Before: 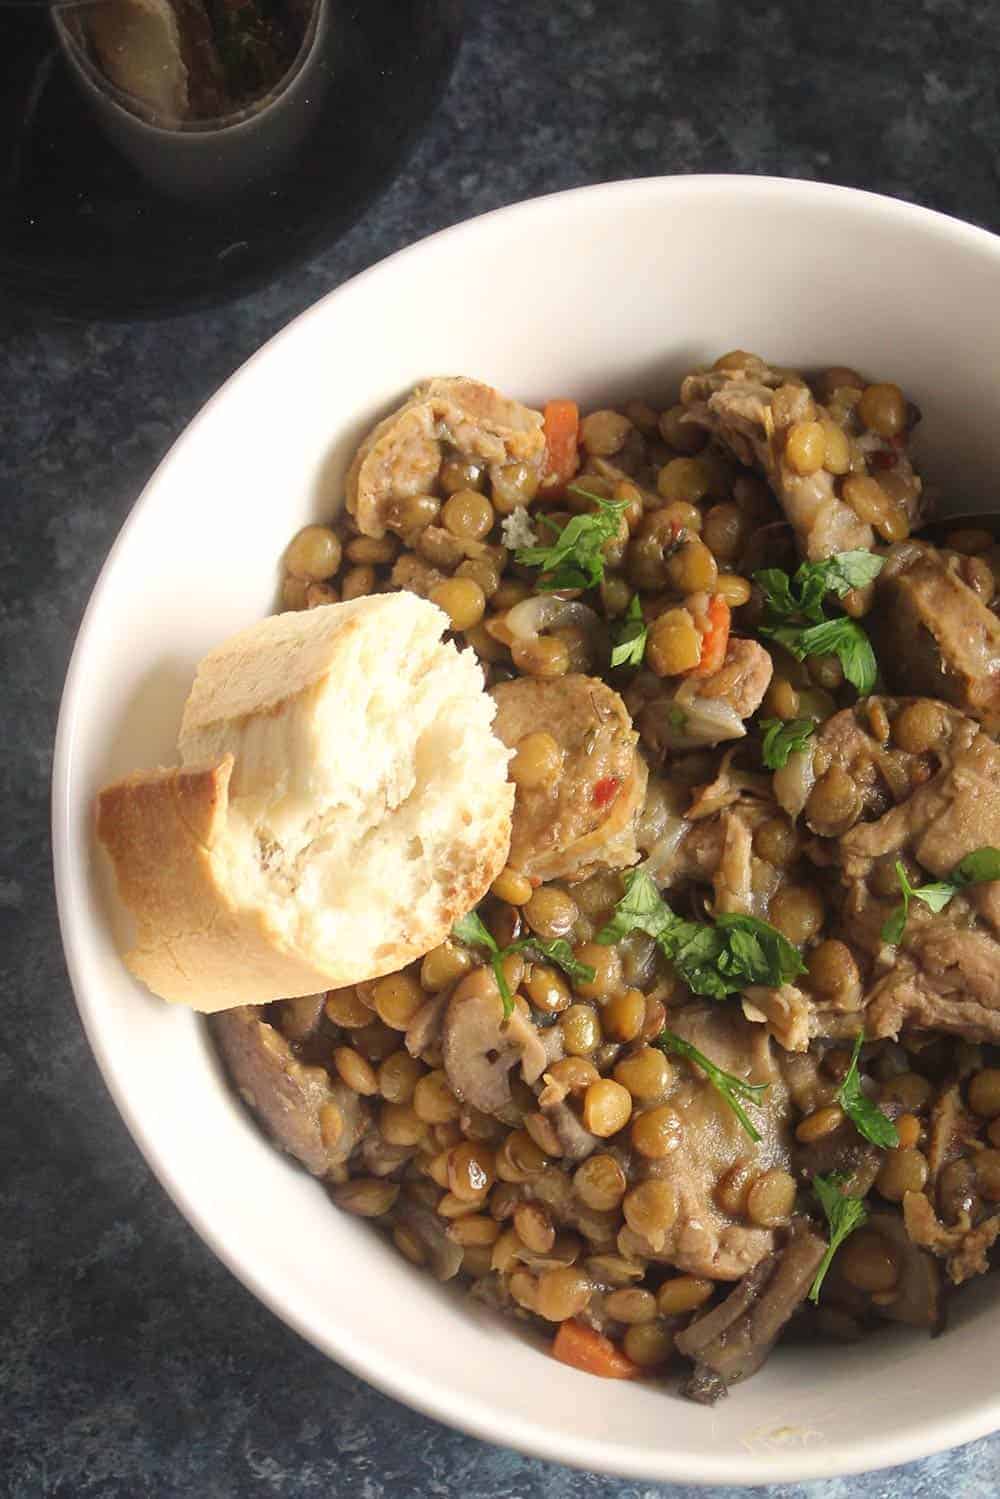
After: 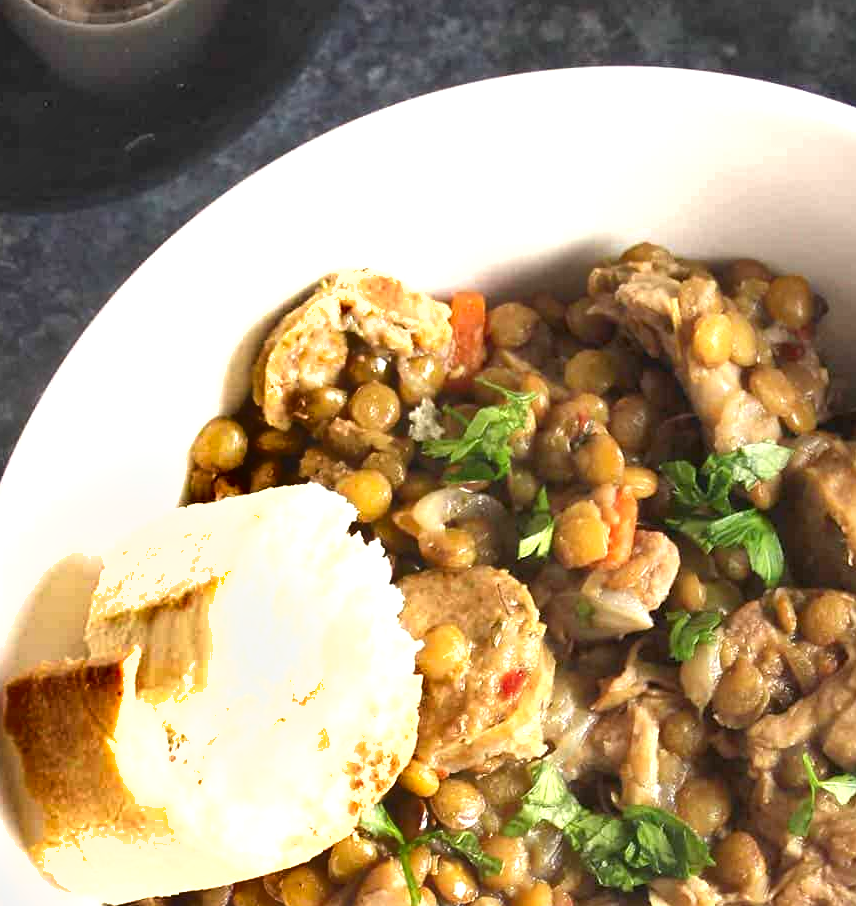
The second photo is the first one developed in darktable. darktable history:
exposure: black level correction 0.001, exposure 1 EV, compensate highlight preservation false
shadows and highlights: soften with gaussian
crop and rotate: left 9.345%, top 7.22%, right 4.982%, bottom 32.331%
